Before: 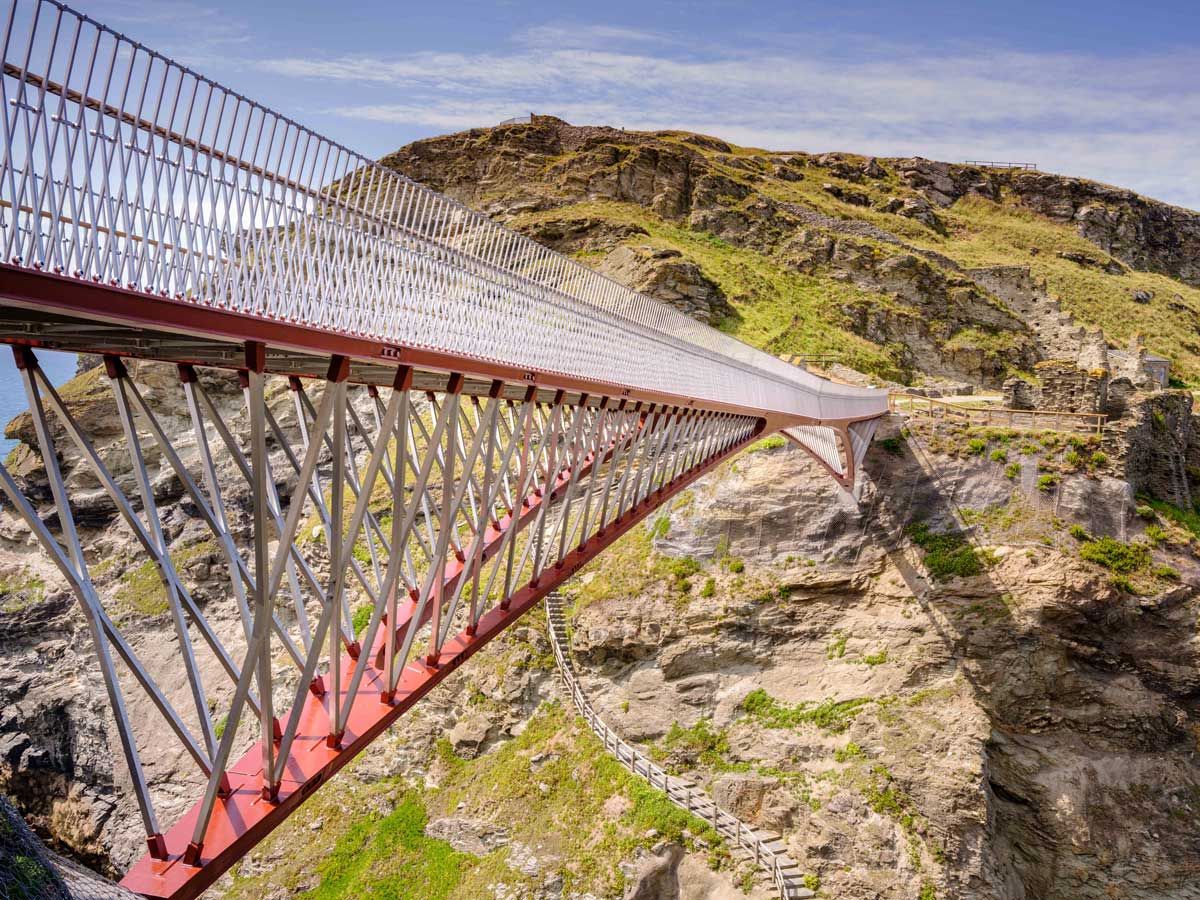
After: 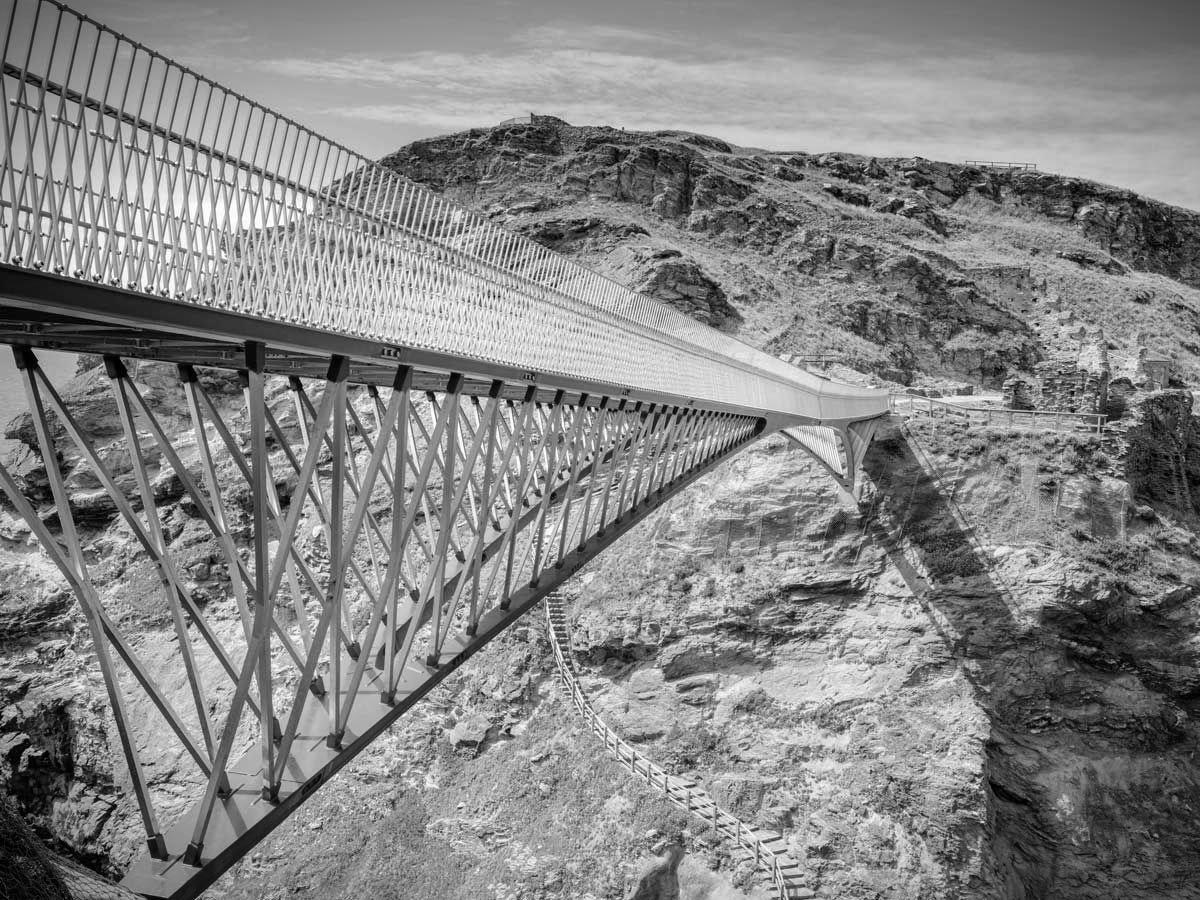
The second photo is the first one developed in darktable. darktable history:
vignetting: fall-off start 99.42%, brightness -0.628, saturation -0.683, width/height ratio 1.308
color zones: curves: ch1 [(0, -0.014) (0.143, -0.013) (0.286, -0.013) (0.429, -0.016) (0.571, -0.019) (0.714, -0.015) (0.857, 0.002) (1, -0.014)]
